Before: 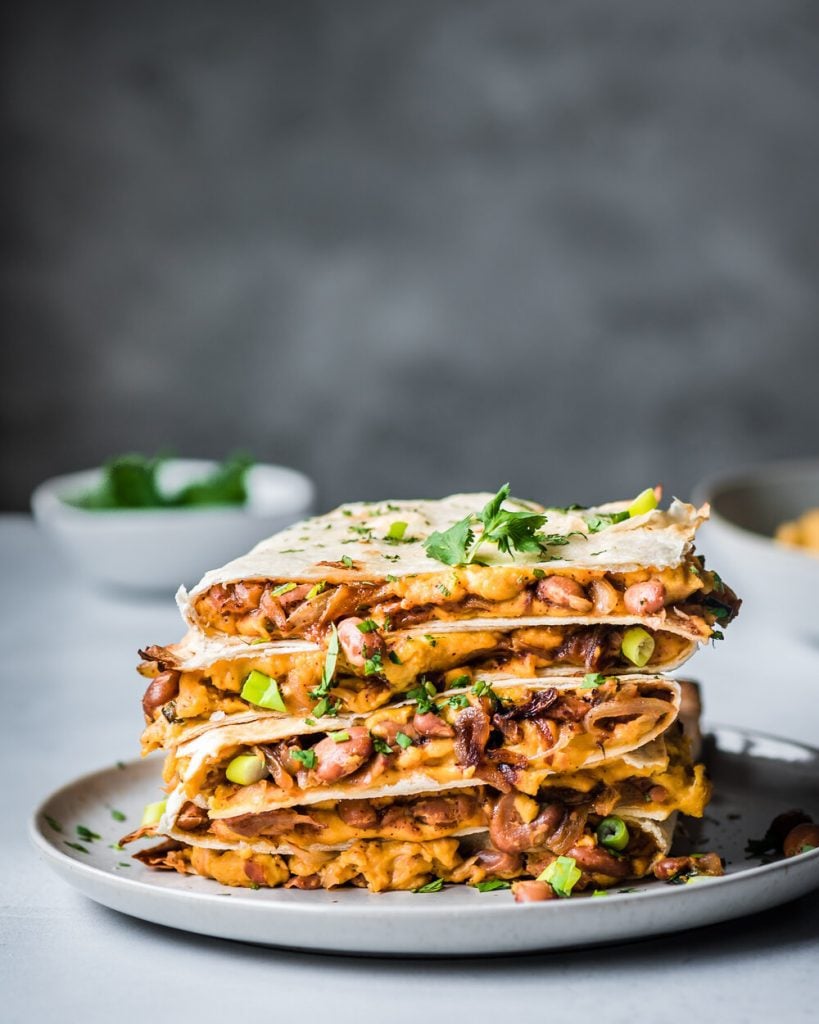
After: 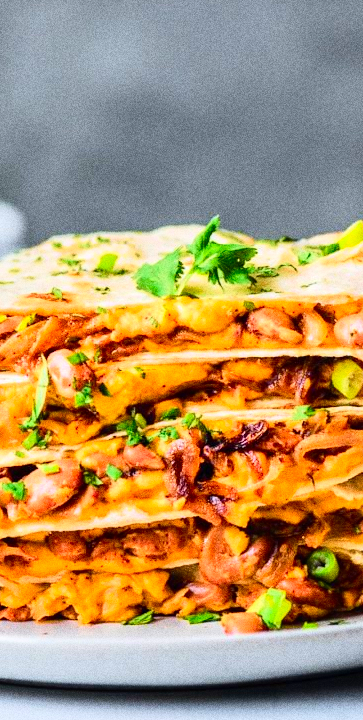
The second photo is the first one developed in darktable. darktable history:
tone curve: curves: ch0 [(0, 0) (0.126, 0.061) (0.338, 0.285) (0.494, 0.518) (0.703, 0.762) (1, 1)]; ch1 [(0, 0) (0.364, 0.322) (0.443, 0.441) (0.5, 0.501) (0.55, 0.578) (1, 1)]; ch2 [(0, 0) (0.44, 0.424) (0.501, 0.499) (0.557, 0.564) (0.613, 0.682) (0.707, 0.746) (1, 1)], color space Lab, independent channels, preserve colors none
grain: coarseness 0.09 ISO, strength 40%
crop: left 35.432%, top 26.233%, right 20.145%, bottom 3.432%
contrast brightness saturation: contrast 0.07, brightness 0.18, saturation 0.4
